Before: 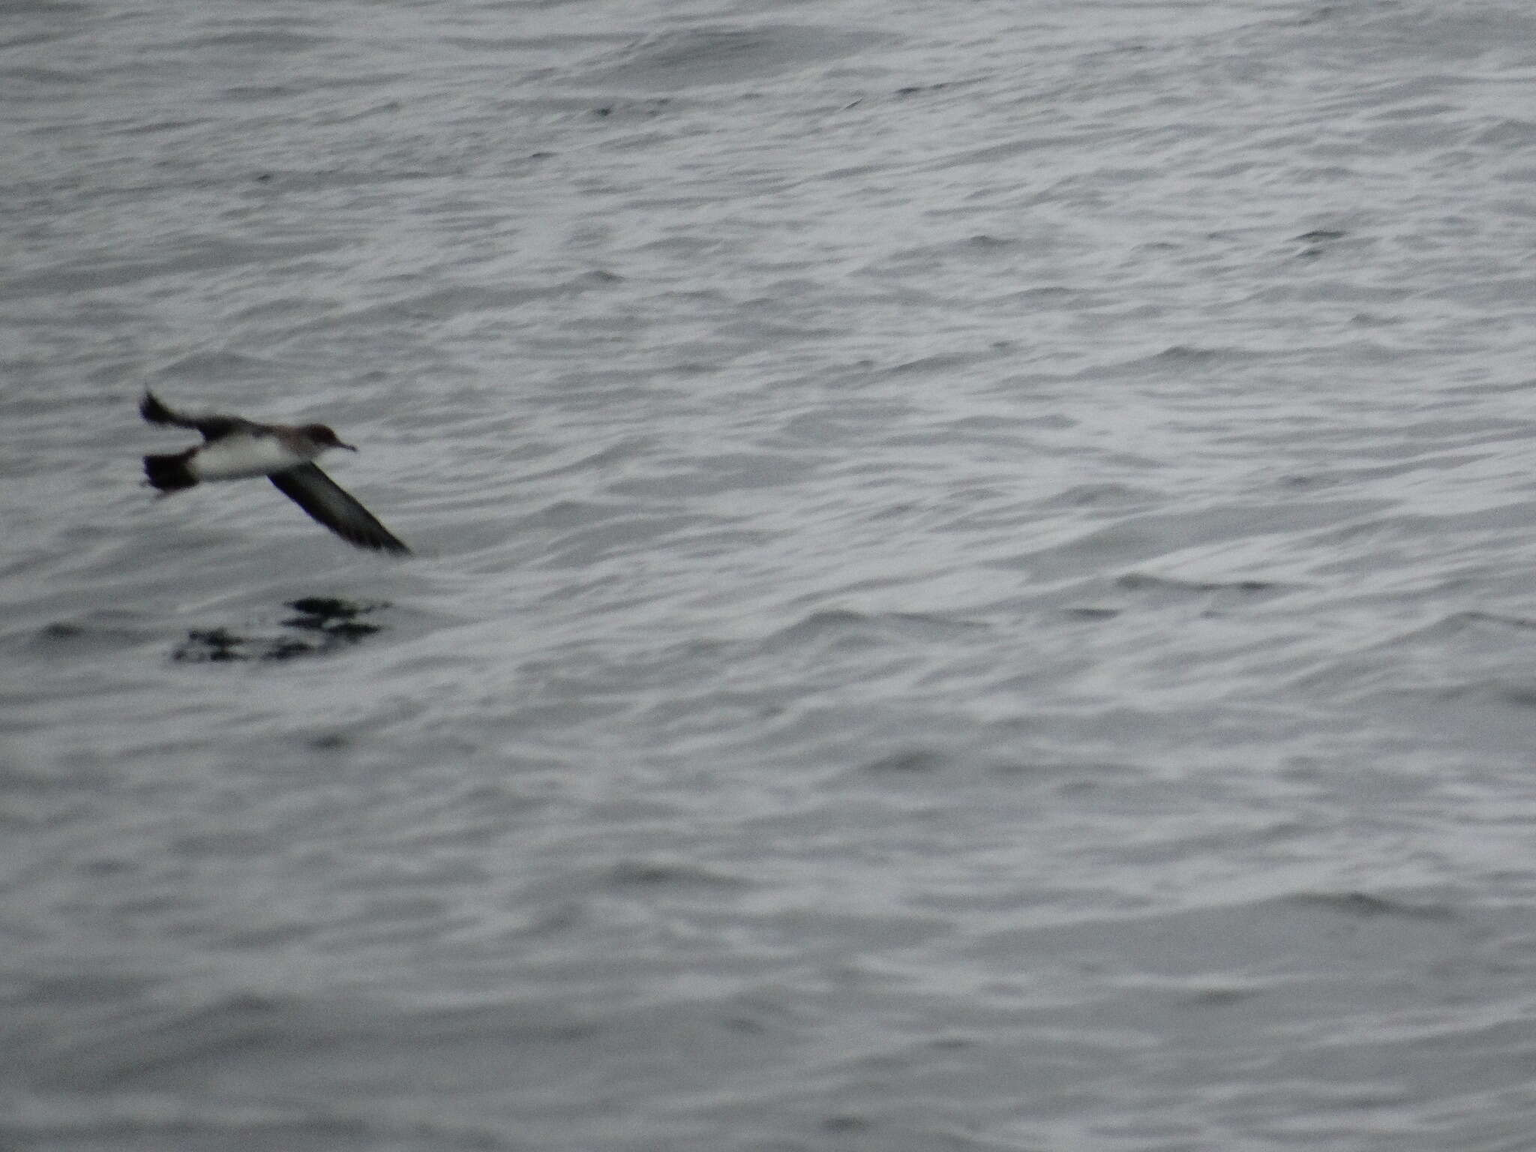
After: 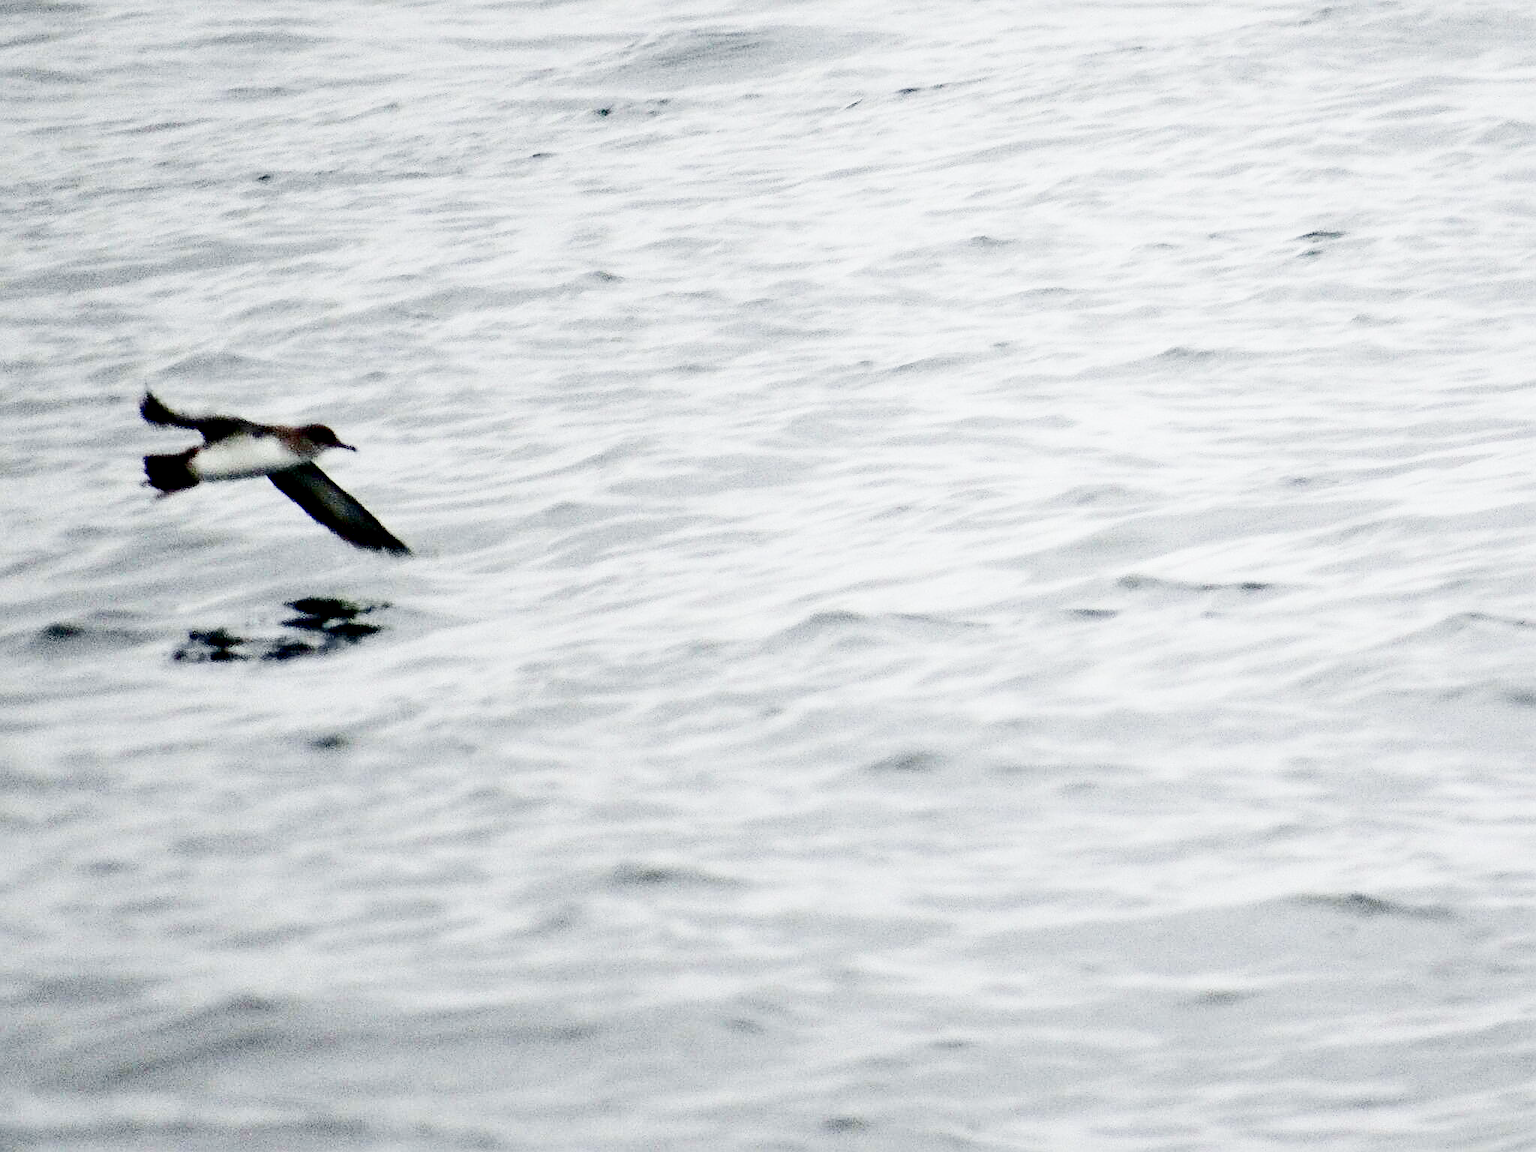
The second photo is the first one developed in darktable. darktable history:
sharpen: on, module defaults
base curve: curves: ch0 [(0, 0) (0.007, 0.004) (0.027, 0.03) (0.046, 0.07) (0.207, 0.54) (0.442, 0.872) (0.673, 0.972) (1, 1)], fusion 1, preserve colors none
contrast brightness saturation: contrast 0.126, brightness -0.244, saturation 0.142
